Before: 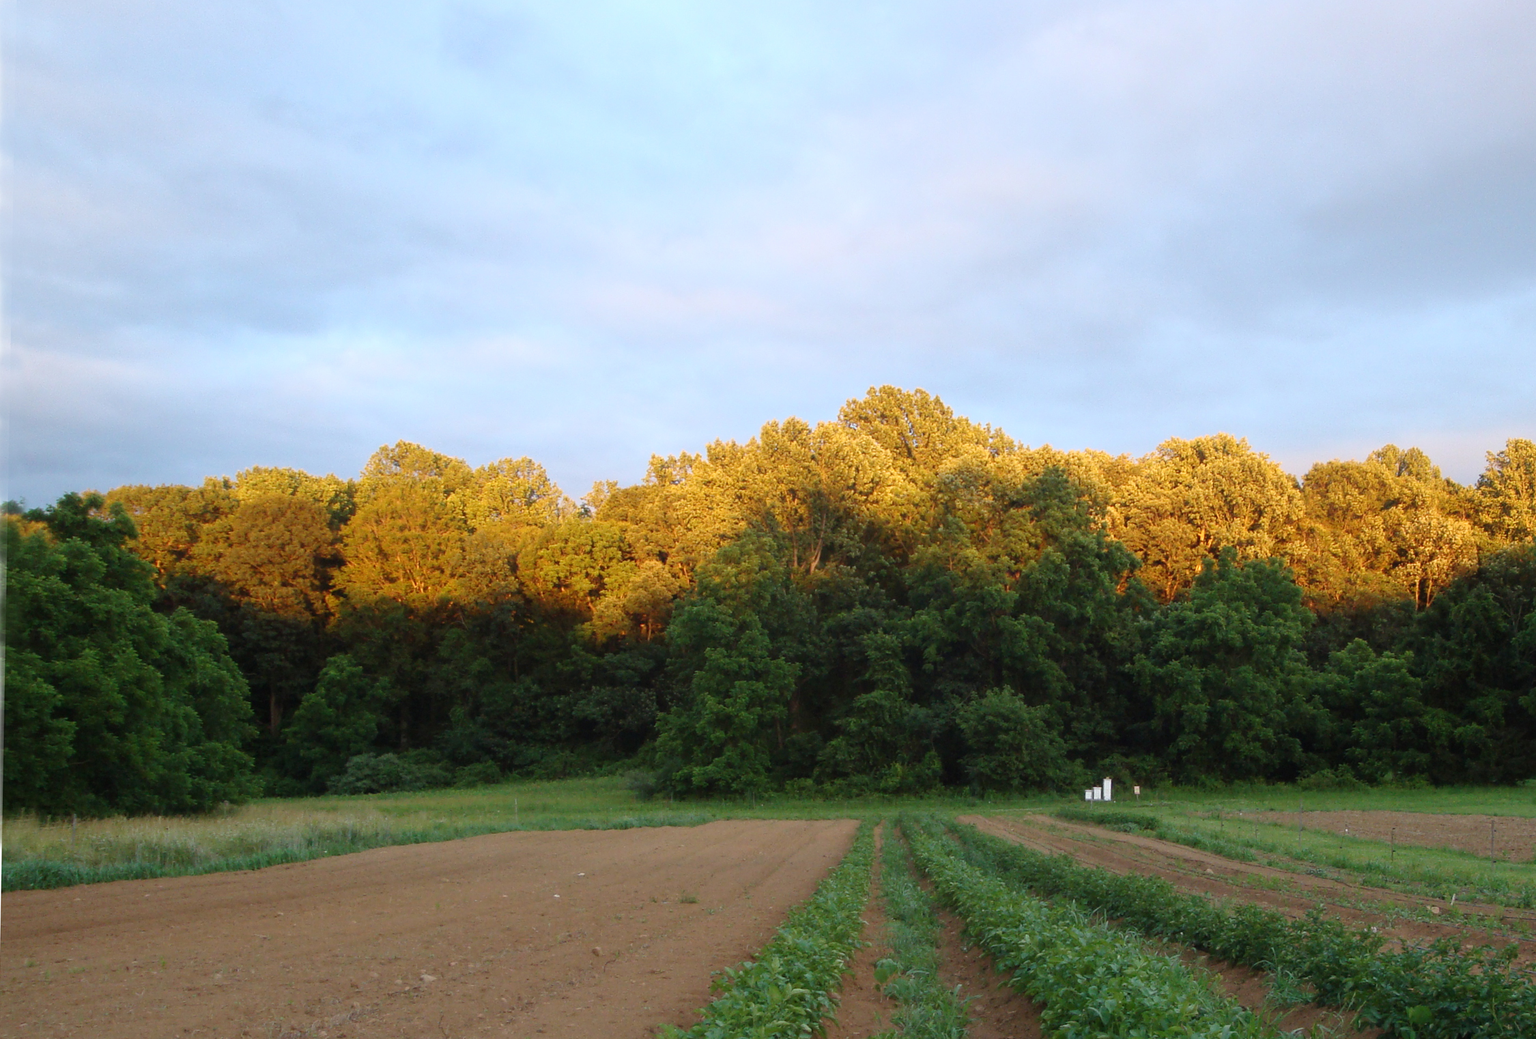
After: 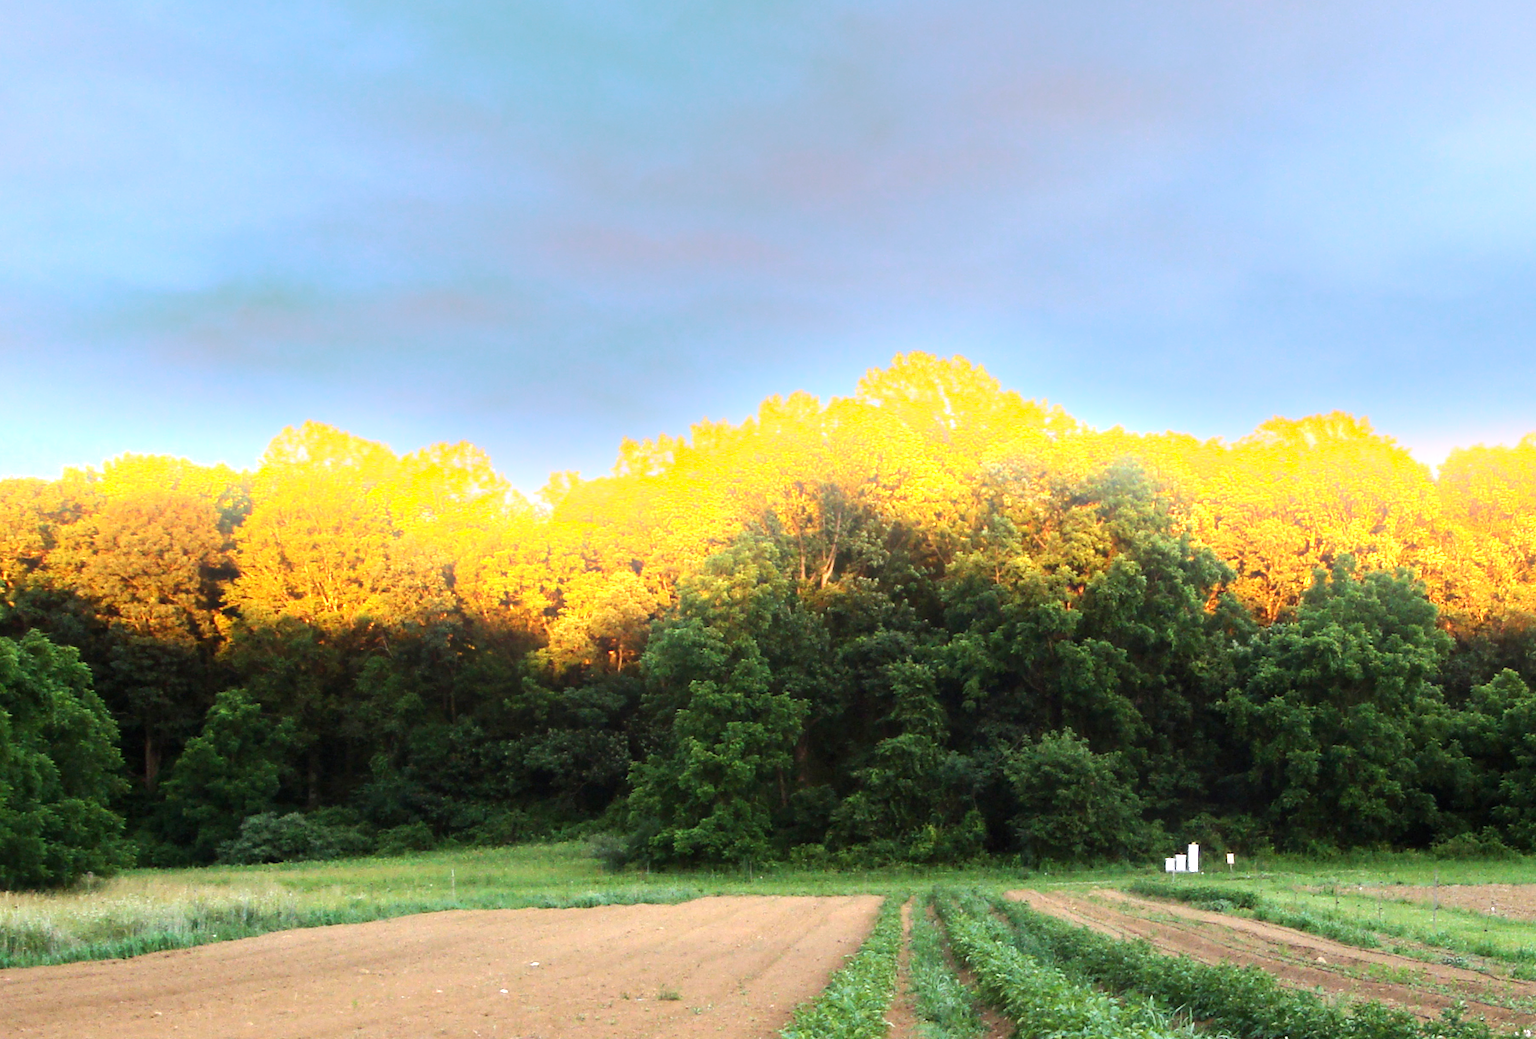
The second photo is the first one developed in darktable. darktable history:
exposure: black level correction 0.001, exposure 1 EV, compensate highlight preservation false
crop and rotate: left 10.071%, top 10.071%, right 10.02%, bottom 10.02%
tone equalizer: -8 EV -0.75 EV, -7 EV -0.7 EV, -6 EV -0.6 EV, -5 EV -0.4 EV, -3 EV 0.4 EV, -2 EV 0.6 EV, -1 EV 0.7 EV, +0 EV 0.75 EV, edges refinement/feathering 500, mask exposure compensation -1.57 EV, preserve details no
bloom: size 15%, threshold 97%, strength 7%
